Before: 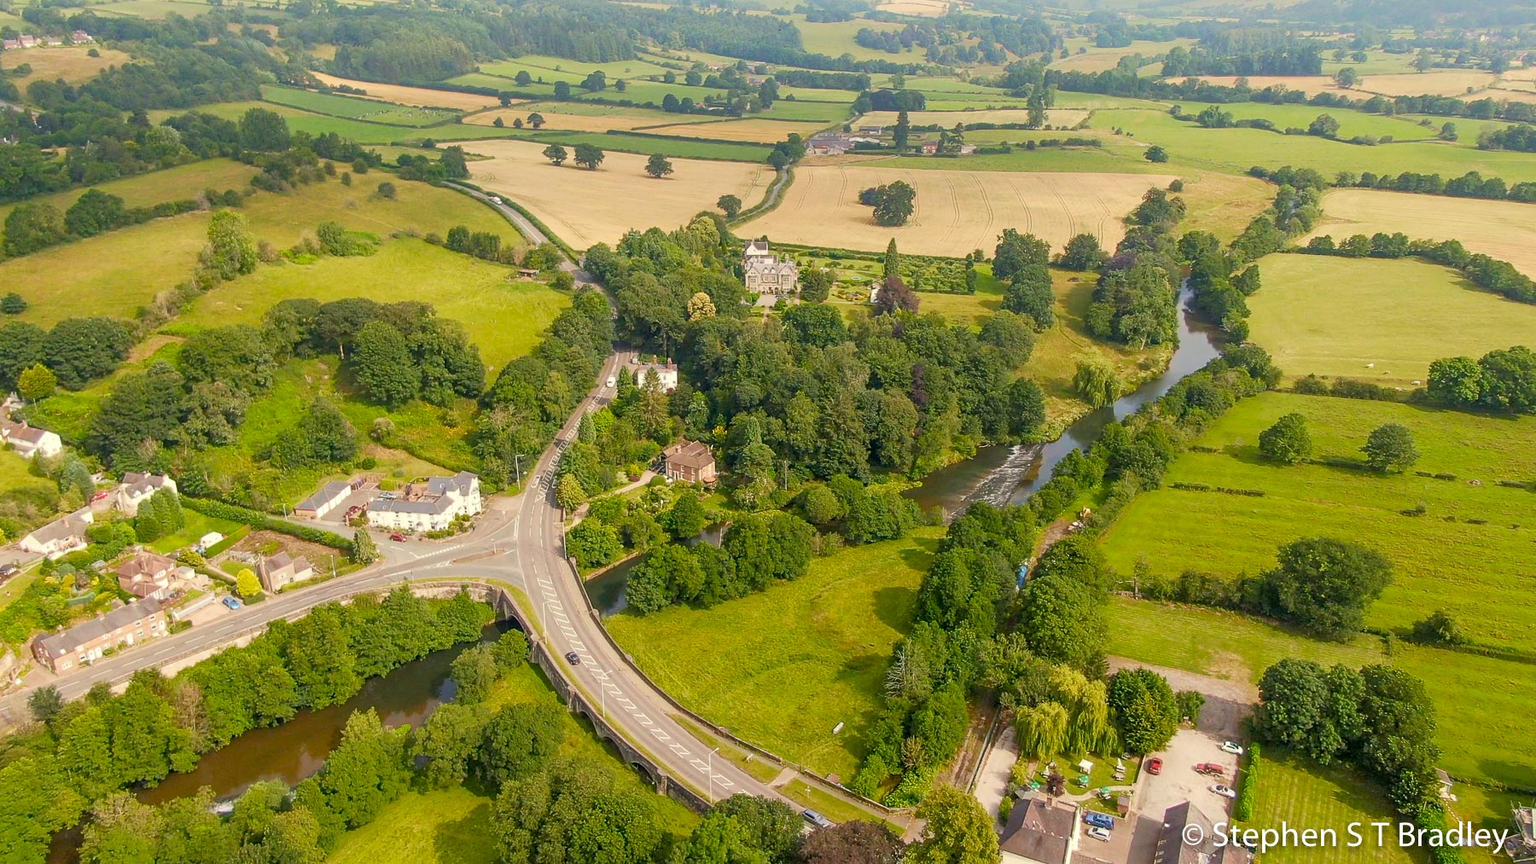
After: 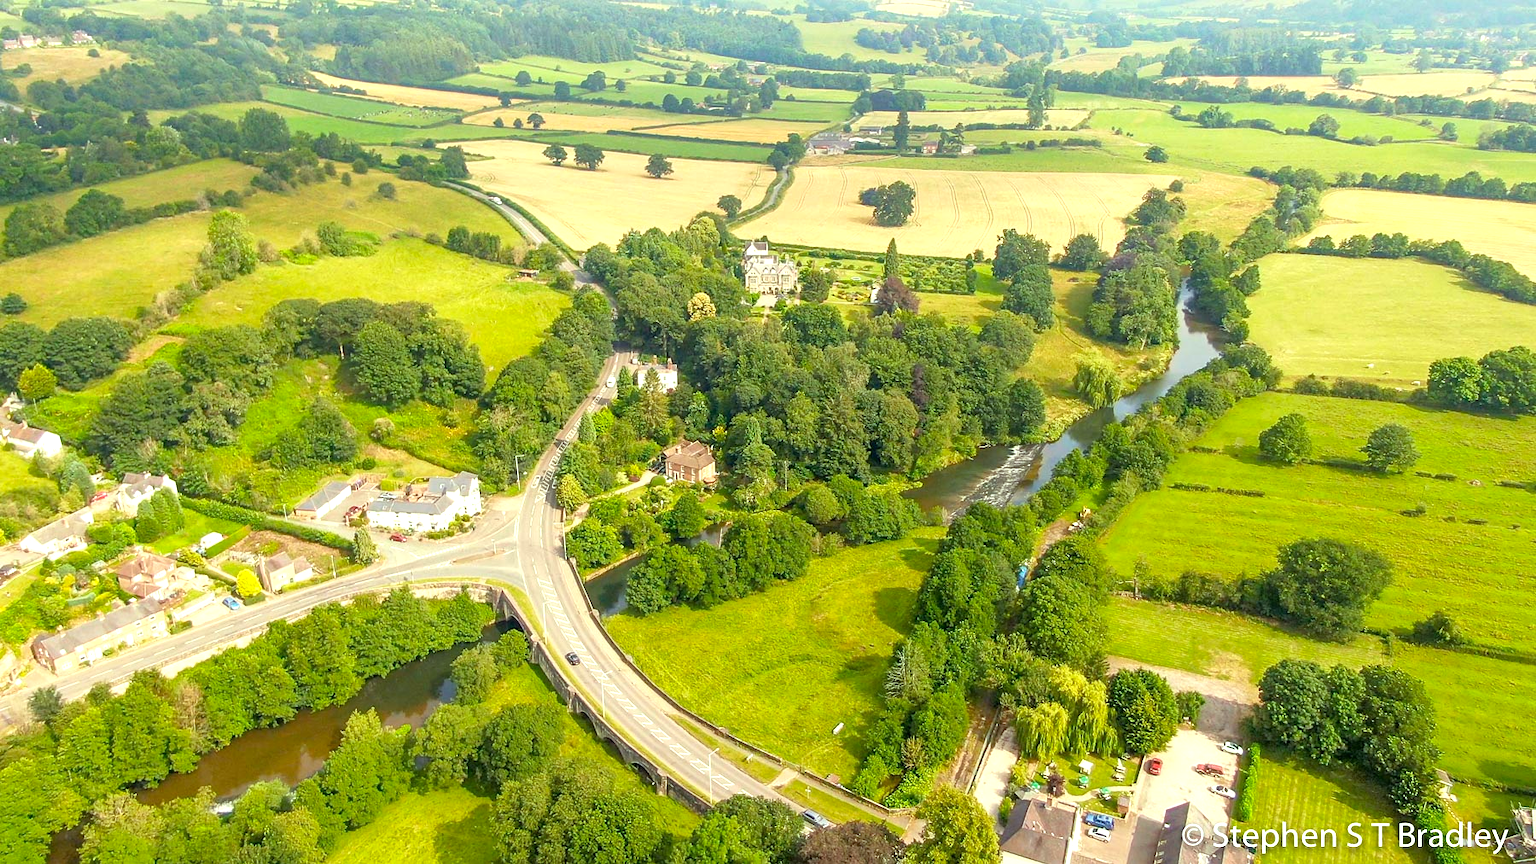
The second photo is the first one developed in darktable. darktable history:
exposure: exposure 0.77 EV, compensate highlight preservation false
color correction: highlights a* -8, highlights b* 3.1
